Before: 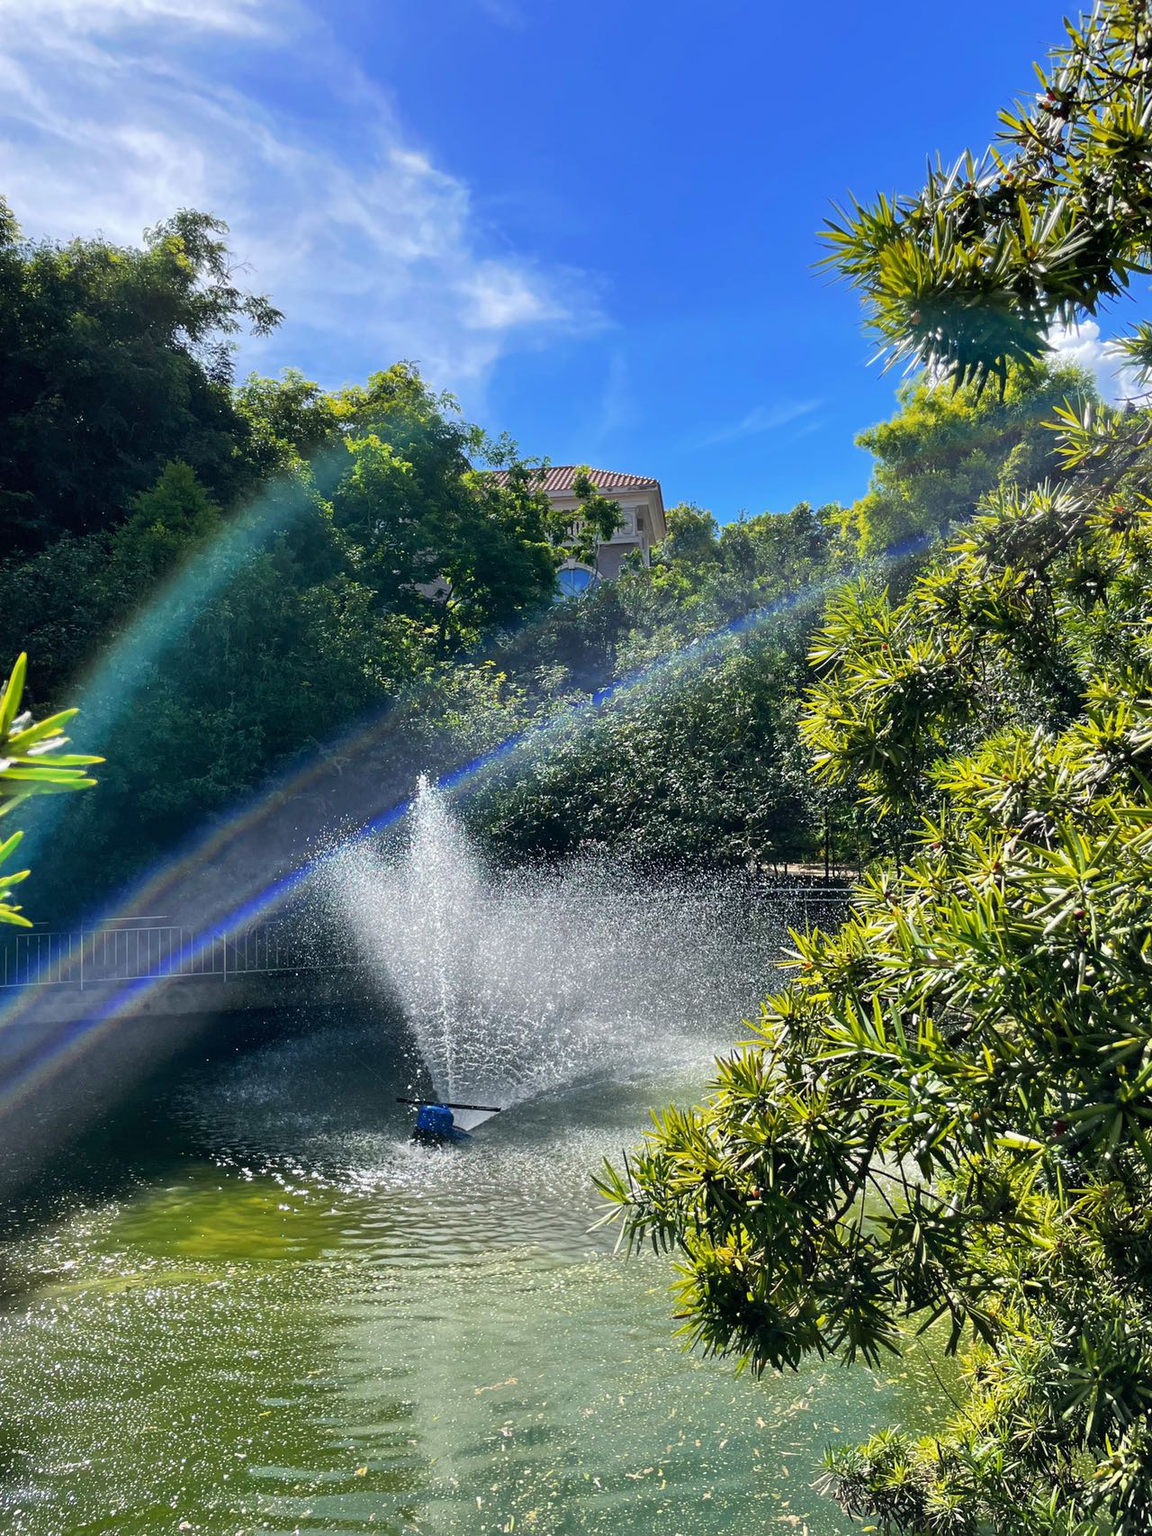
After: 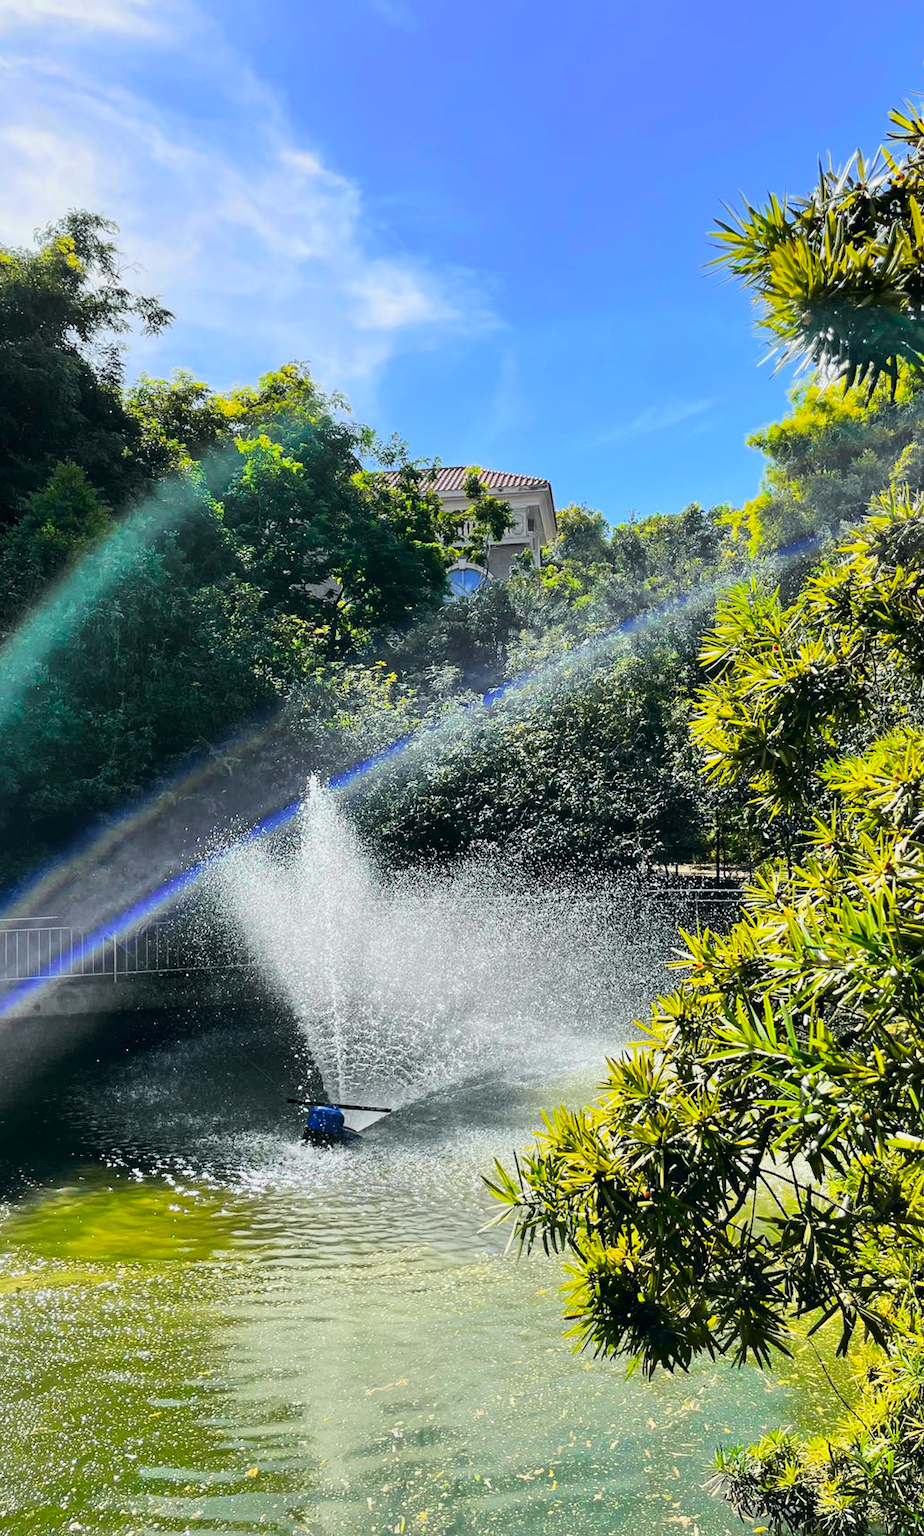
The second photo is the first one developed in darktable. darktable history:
crop and rotate: left 9.597%, right 10.195%
tone curve: curves: ch0 [(0, 0) (0.11, 0.081) (0.256, 0.259) (0.398, 0.475) (0.498, 0.611) (0.65, 0.757) (0.835, 0.883) (1, 0.961)]; ch1 [(0, 0) (0.346, 0.307) (0.408, 0.369) (0.453, 0.457) (0.482, 0.479) (0.502, 0.498) (0.521, 0.51) (0.553, 0.554) (0.618, 0.65) (0.693, 0.727) (1, 1)]; ch2 [(0, 0) (0.358, 0.362) (0.434, 0.46) (0.485, 0.494) (0.5, 0.494) (0.511, 0.508) (0.537, 0.55) (0.579, 0.599) (0.621, 0.693) (1, 1)], color space Lab, independent channels, preserve colors none
